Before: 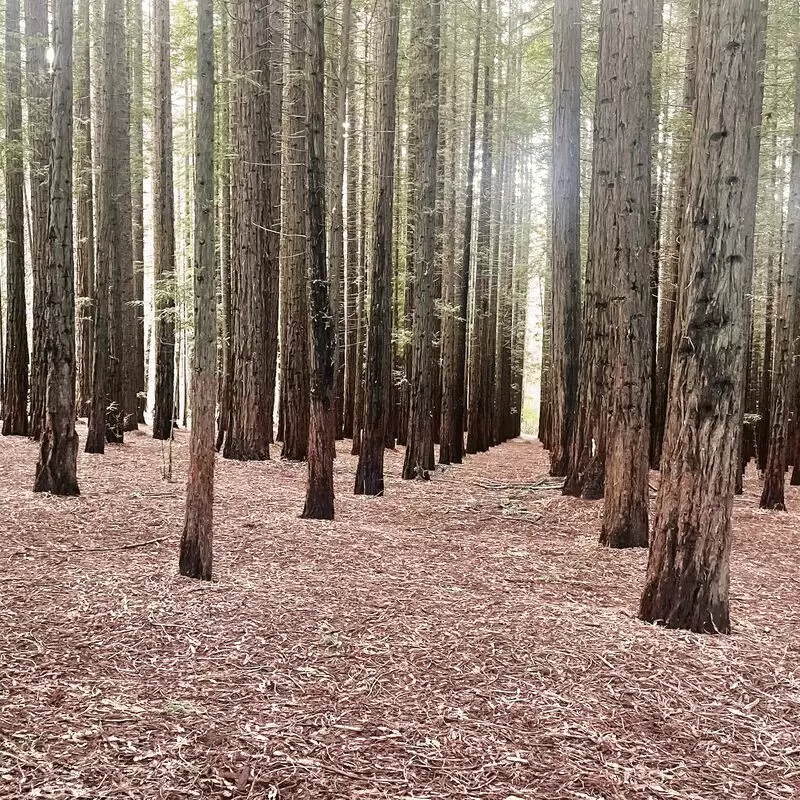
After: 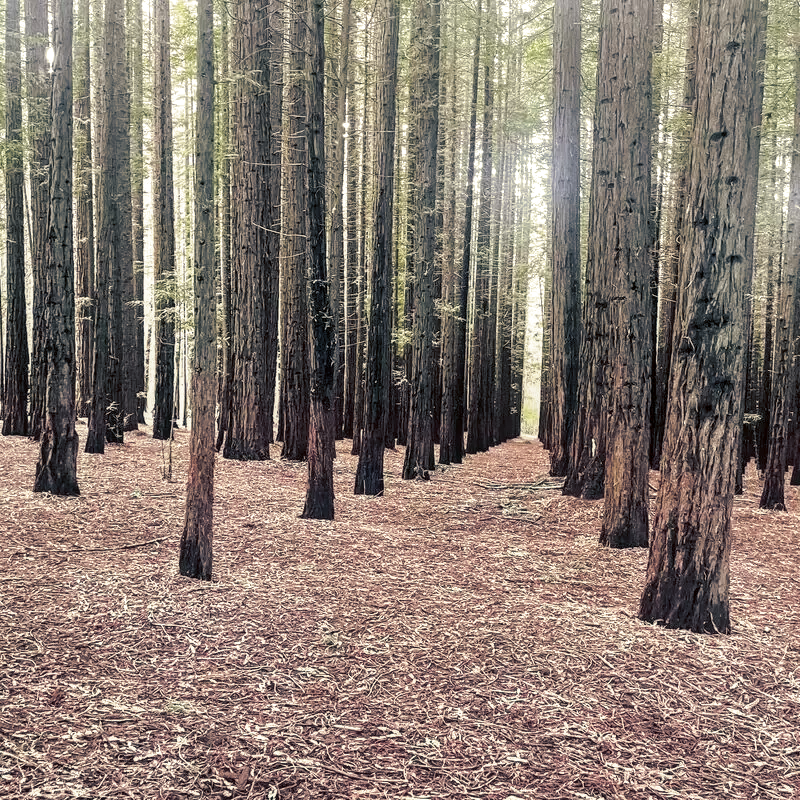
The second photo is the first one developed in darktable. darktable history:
split-toning: shadows › hue 216°, shadows › saturation 1, highlights › hue 57.6°, balance -33.4
color correction: saturation 1.11
local contrast: on, module defaults
